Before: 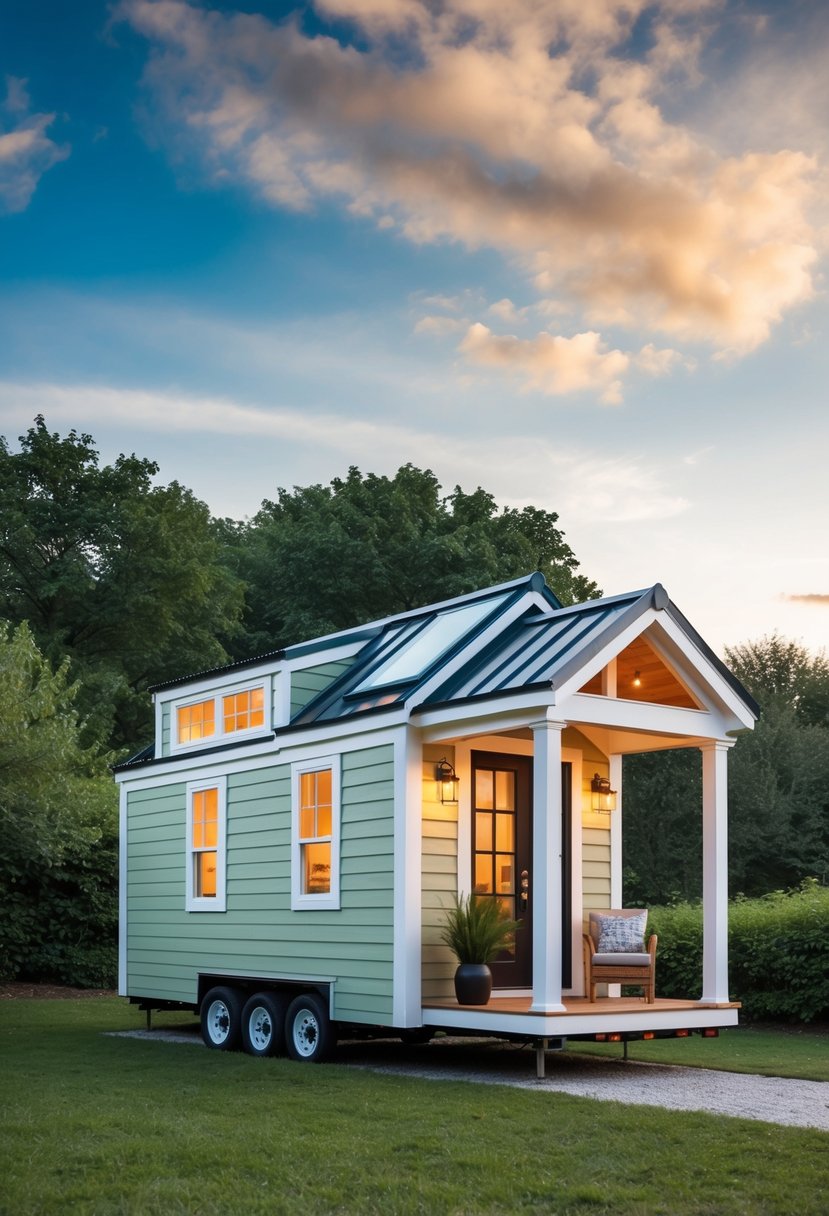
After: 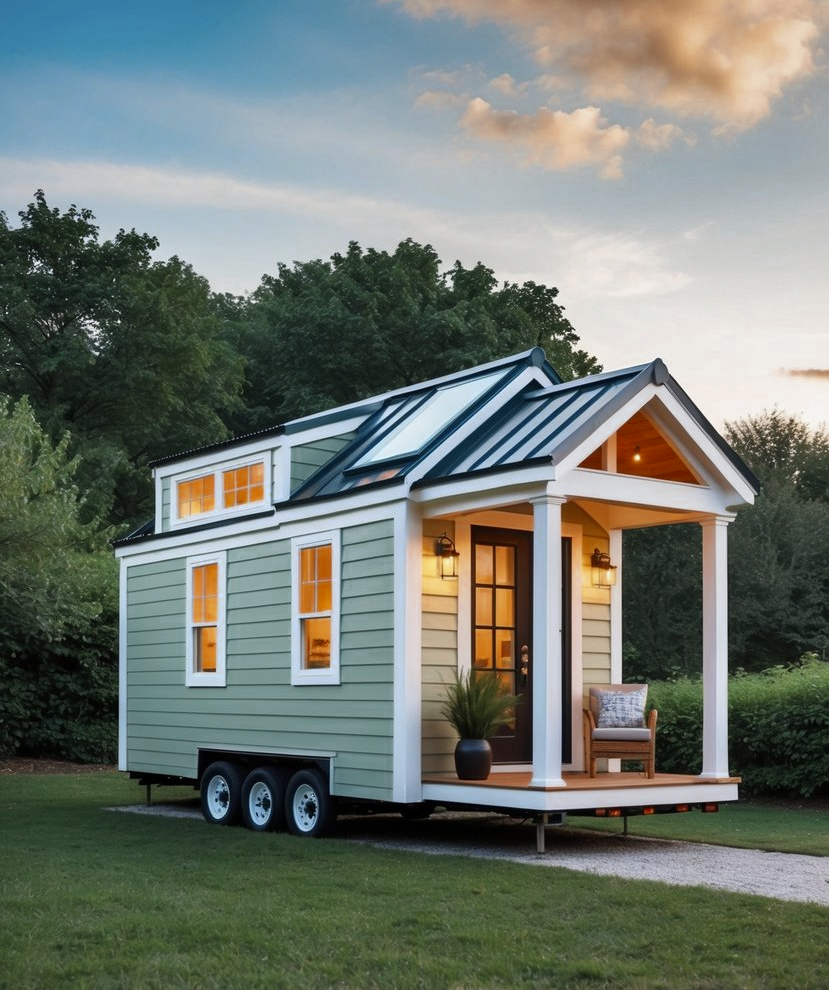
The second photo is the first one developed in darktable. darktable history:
crop and rotate: top 18.507%
shadows and highlights: shadows 43.71, white point adjustment -1.46, soften with gaussian
color zones: curves: ch0 [(0, 0.5) (0.125, 0.4) (0.25, 0.5) (0.375, 0.4) (0.5, 0.4) (0.625, 0.6) (0.75, 0.6) (0.875, 0.5)]; ch1 [(0, 0.4) (0.125, 0.5) (0.25, 0.4) (0.375, 0.4) (0.5, 0.4) (0.625, 0.4) (0.75, 0.5) (0.875, 0.4)]; ch2 [(0, 0.6) (0.125, 0.5) (0.25, 0.5) (0.375, 0.6) (0.5, 0.6) (0.625, 0.5) (0.75, 0.5) (0.875, 0.5)]
